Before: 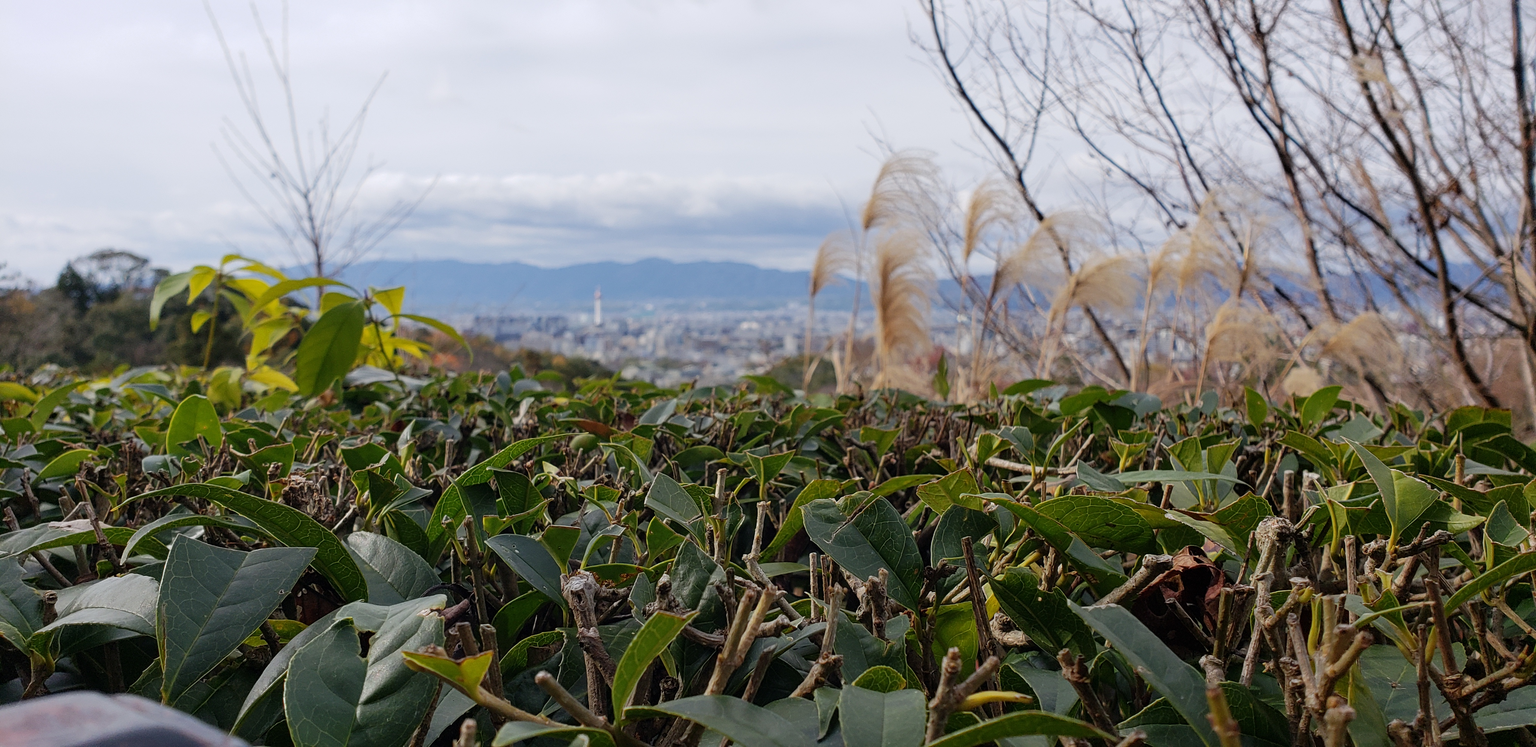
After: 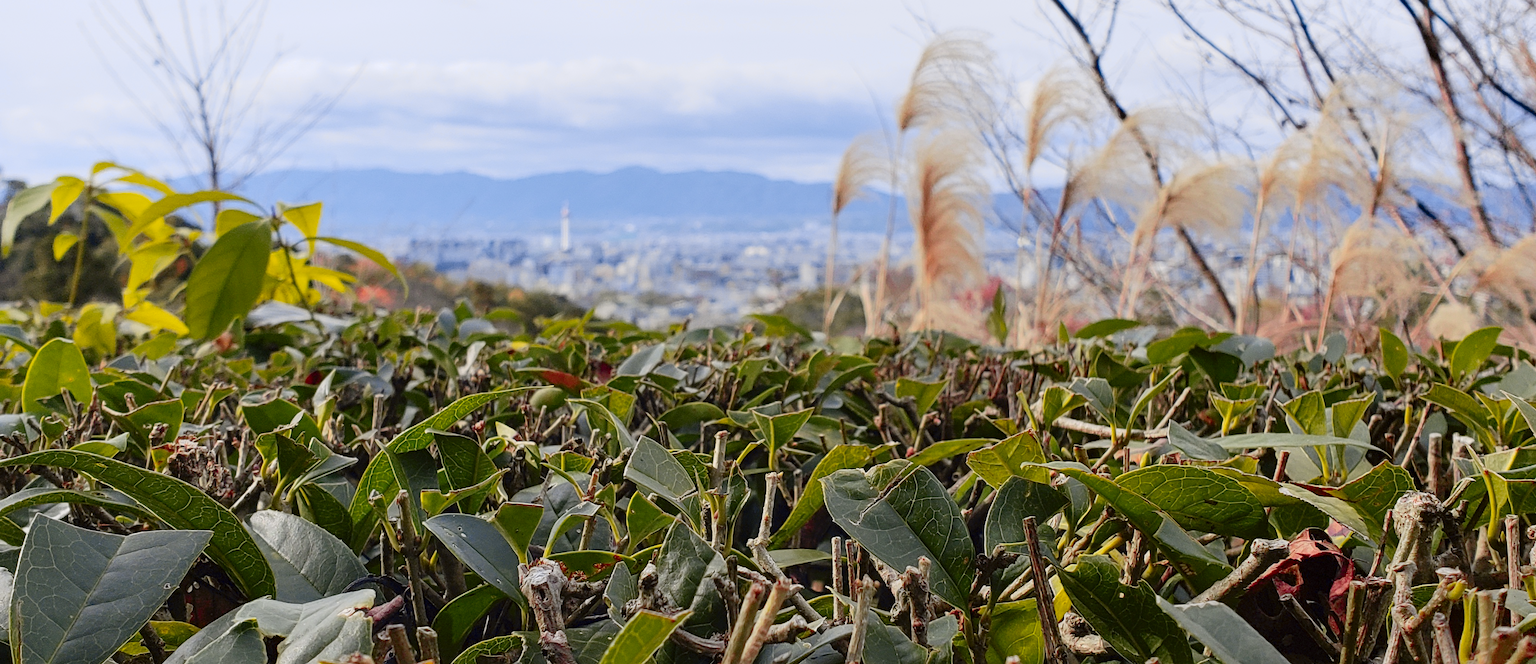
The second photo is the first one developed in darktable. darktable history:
crop: left 9.712%, top 16.928%, right 10.845%, bottom 12.332%
shadows and highlights: shadows 29.32, highlights -29.32, low approximation 0.01, soften with gaussian
levels: levels [0, 0.43, 0.984]
tone curve: curves: ch0 [(0, 0) (0.087, 0.054) (0.281, 0.245) (0.506, 0.526) (0.8, 0.824) (0.994, 0.955)]; ch1 [(0, 0) (0.27, 0.195) (0.406, 0.435) (0.452, 0.474) (0.495, 0.5) (0.514, 0.508) (0.563, 0.584) (0.654, 0.689) (1, 1)]; ch2 [(0, 0) (0.269, 0.299) (0.459, 0.441) (0.498, 0.499) (0.523, 0.52) (0.551, 0.549) (0.633, 0.625) (0.659, 0.681) (0.718, 0.764) (1, 1)], color space Lab, independent channels, preserve colors none
